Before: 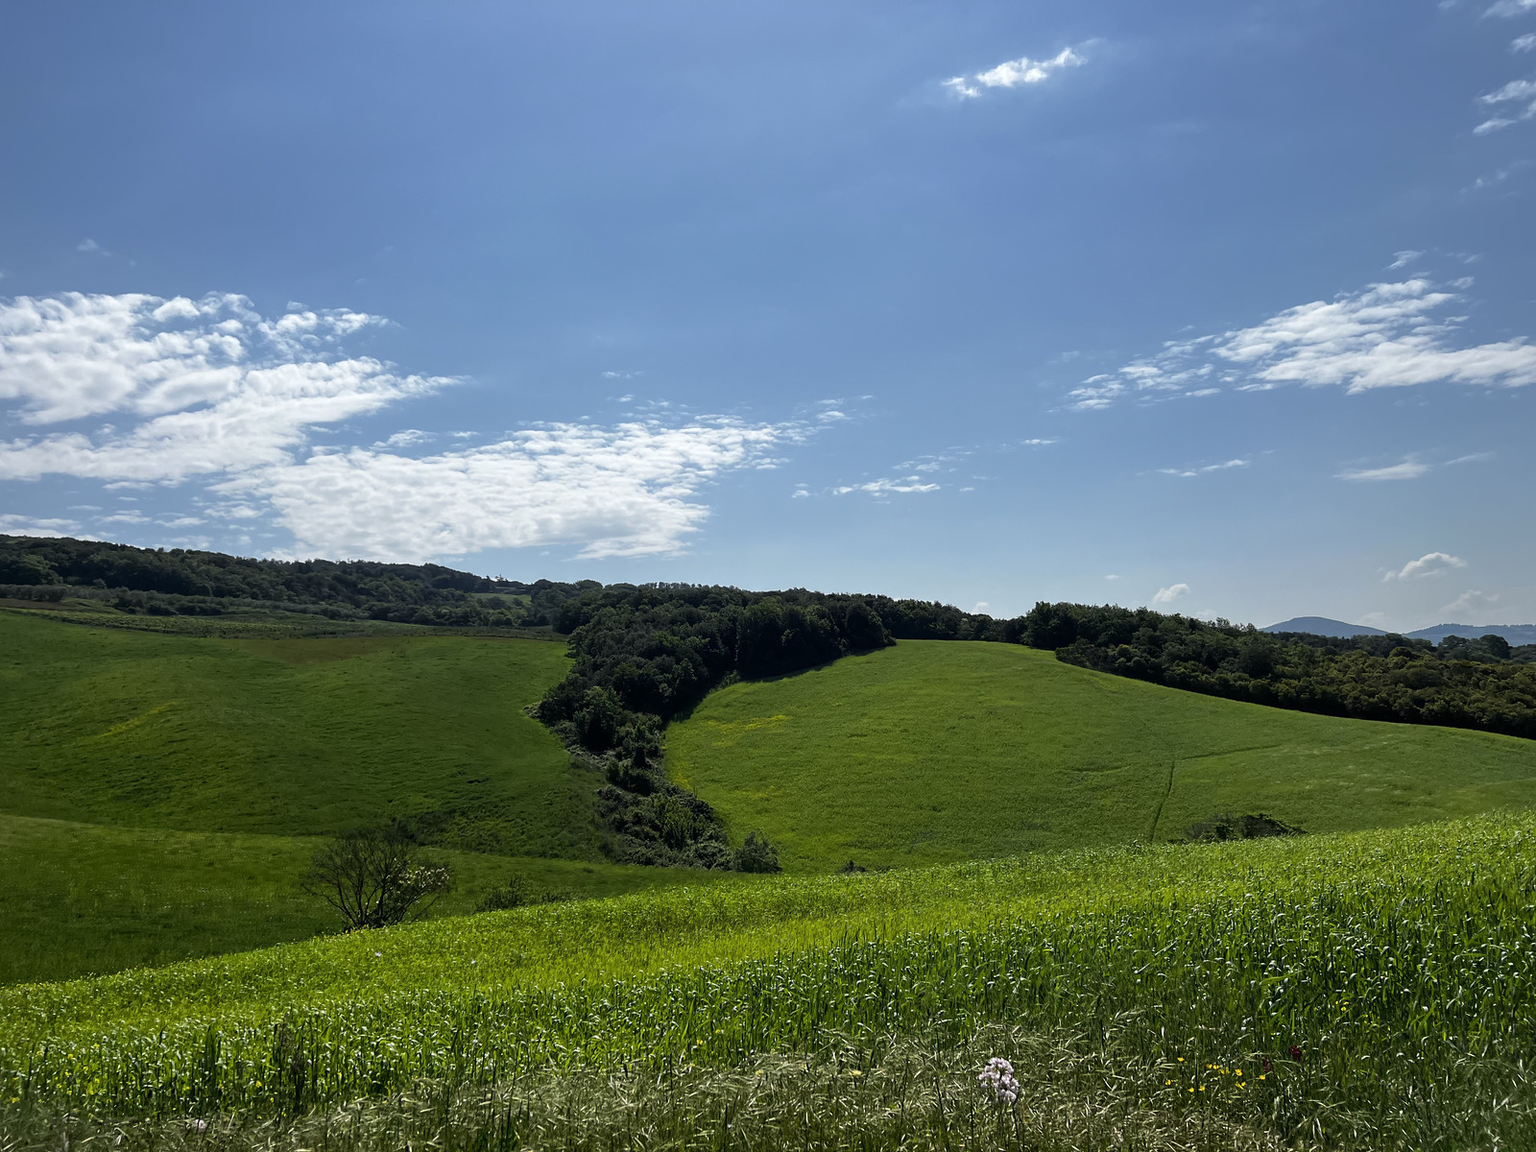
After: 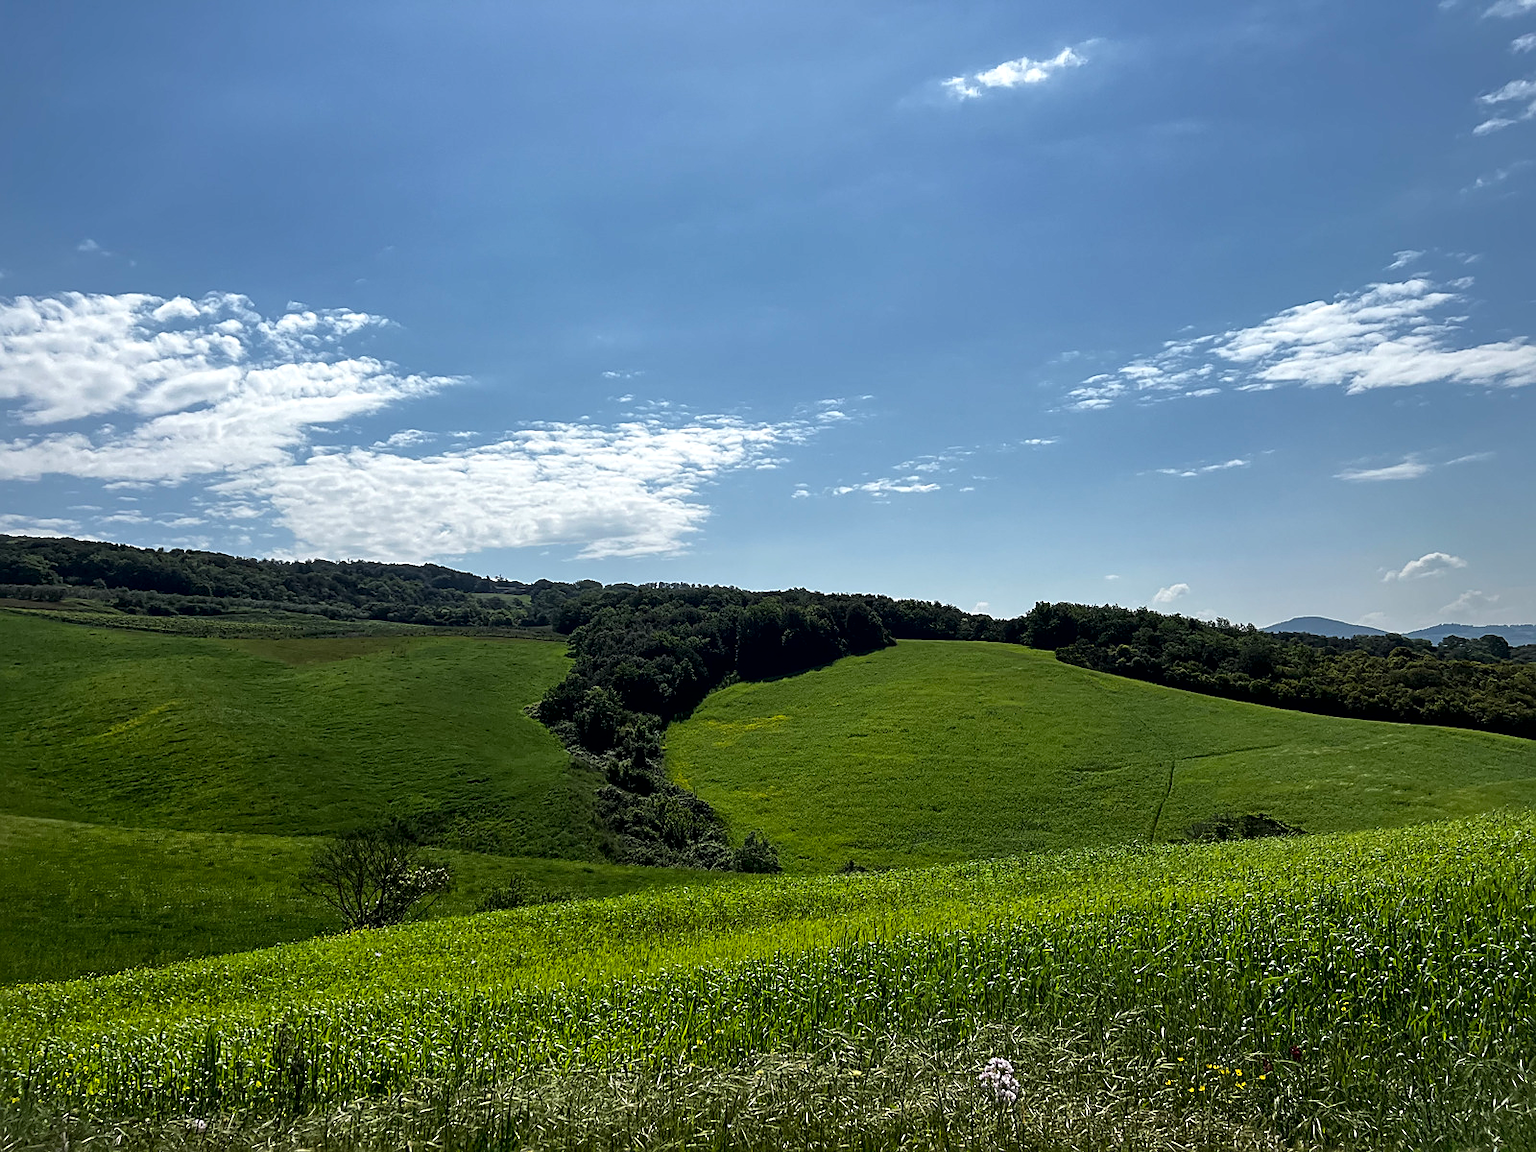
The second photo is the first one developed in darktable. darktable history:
local contrast: mode bilateral grid, contrast 20, coarseness 100, detail 150%, midtone range 0.2
sharpen: on, module defaults
